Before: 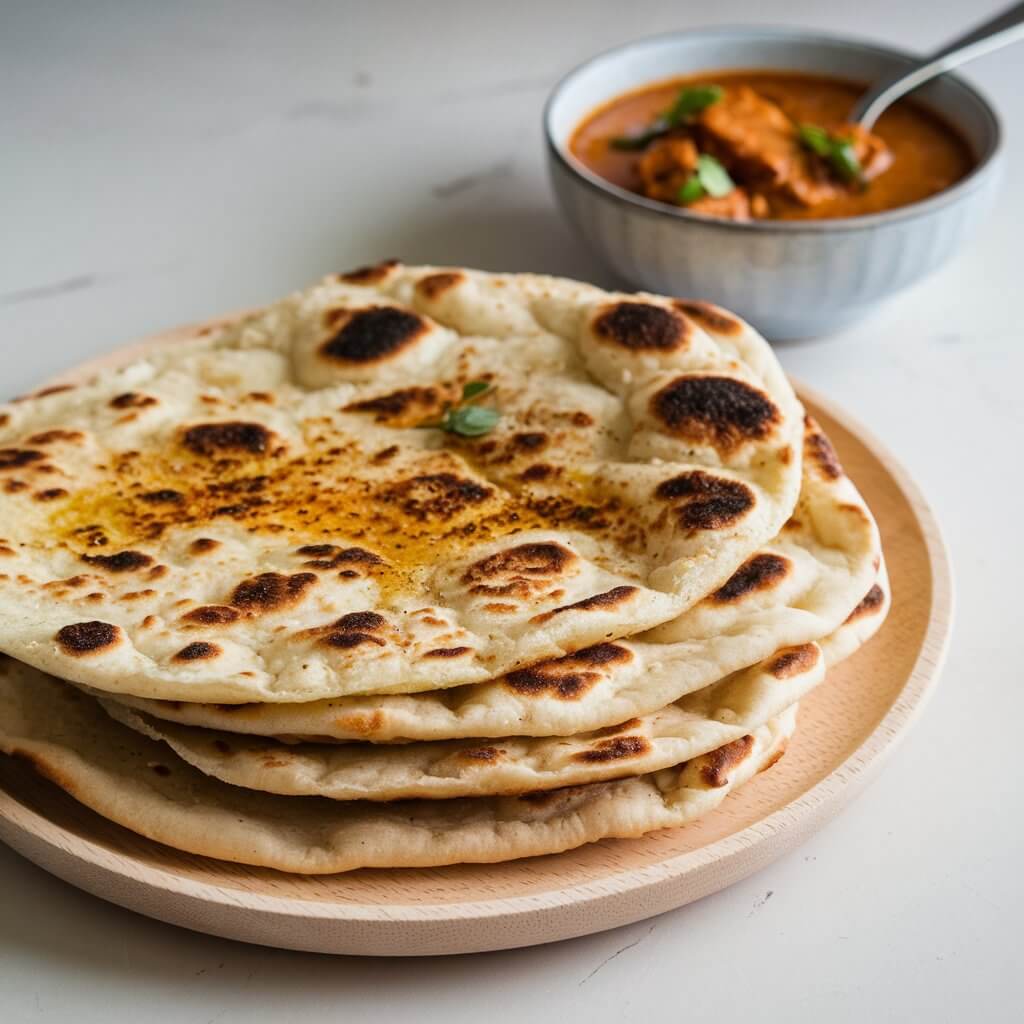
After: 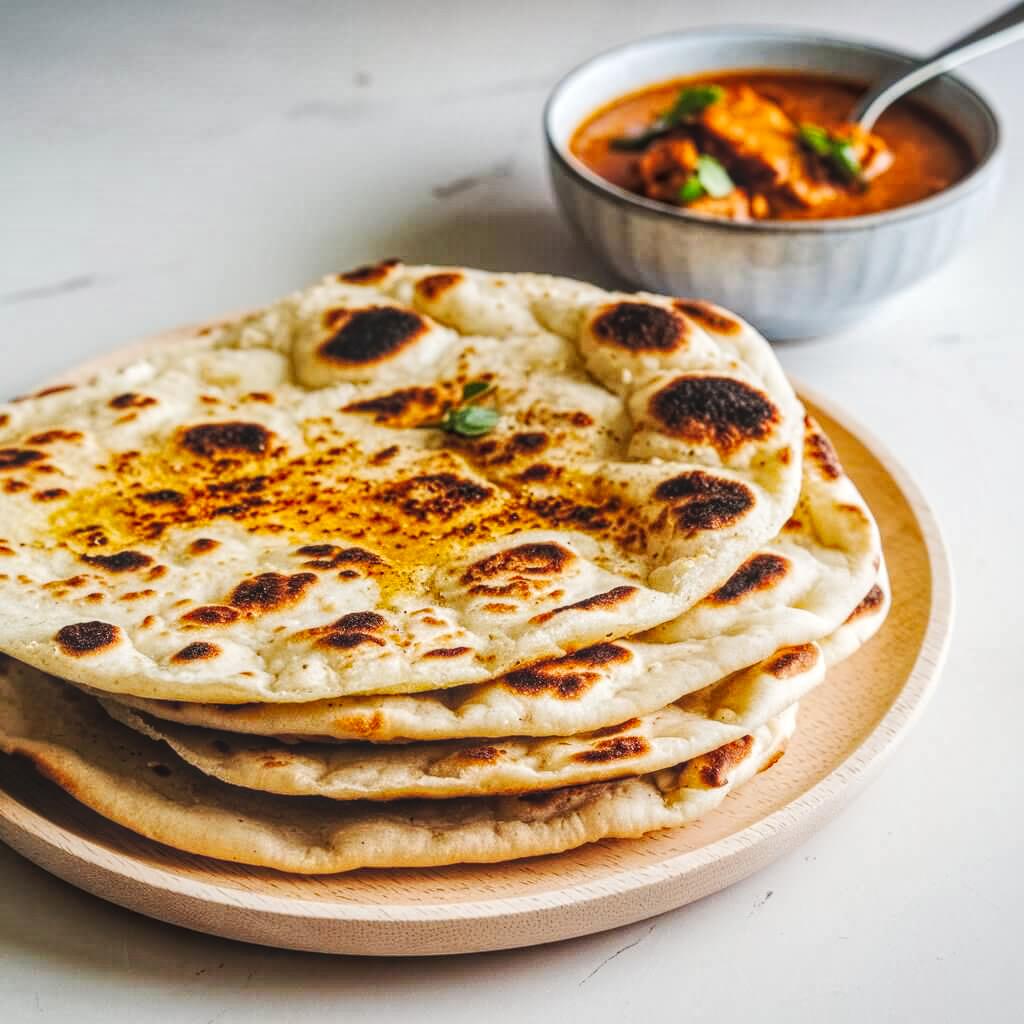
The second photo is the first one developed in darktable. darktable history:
local contrast: highlights 74%, shadows 55%, detail 176%, midtone range 0.207
tone curve: curves: ch0 [(0, 0) (0.003, 0.008) (0.011, 0.011) (0.025, 0.018) (0.044, 0.028) (0.069, 0.039) (0.1, 0.056) (0.136, 0.081) (0.177, 0.118) (0.224, 0.164) (0.277, 0.223) (0.335, 0.3) (0.399, 0.399) (0.468, 0.51) (0.543, 0.618) (0.623, 0.71) (0.709, 0.79) (0.801, 0.865) (0.898, 0.93) (1, 1)], preserve colors none
